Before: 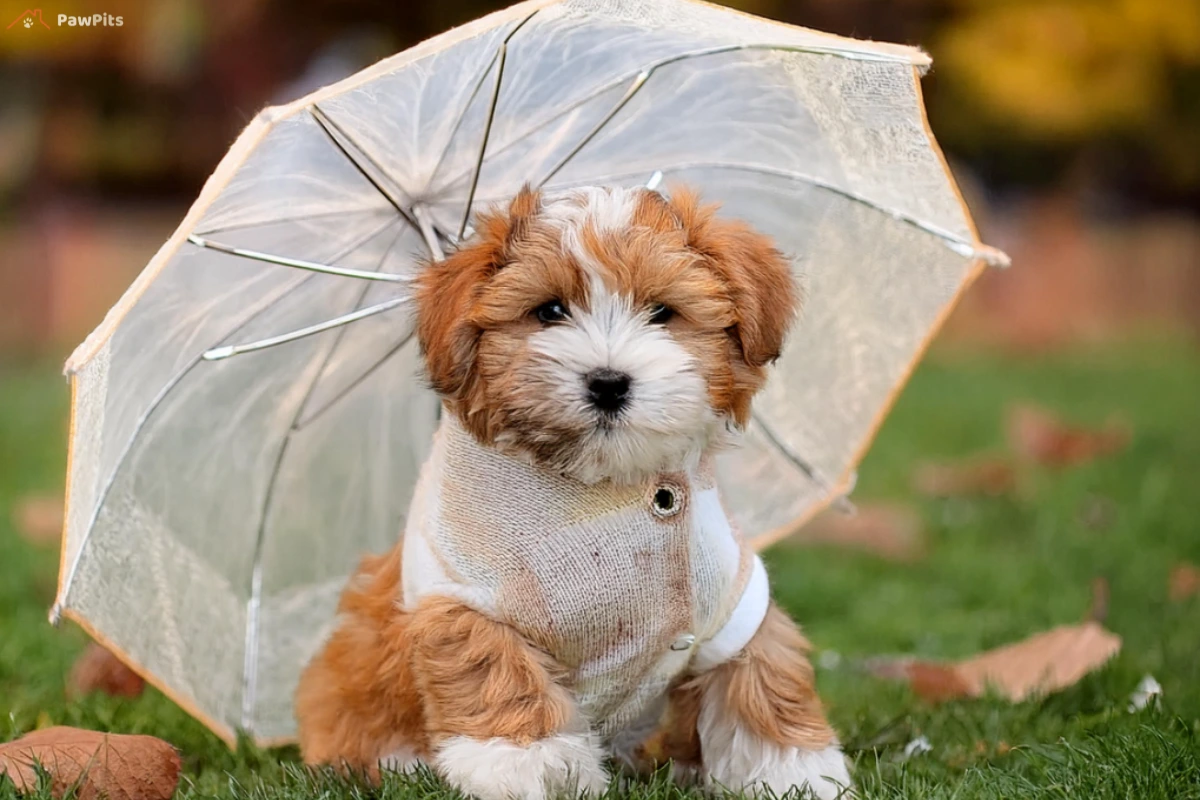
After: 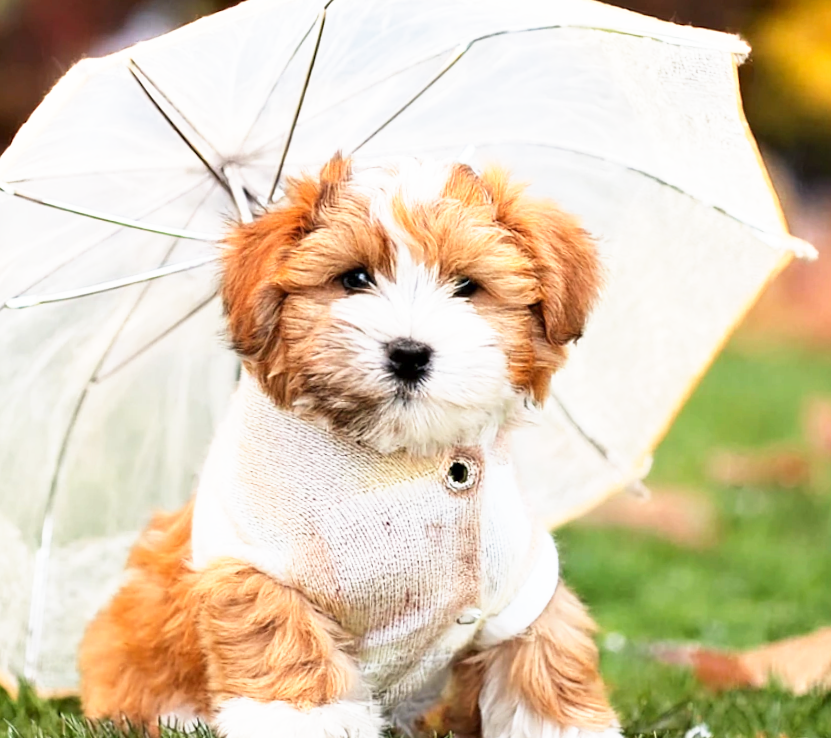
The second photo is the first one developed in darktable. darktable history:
base curve: curves: ch0 [(0, 0) (0.495, 0.917) (1, 1)], preserve colors none
crop and rotate: angle -3.2°, left 13.989%, top 0.028%, right 11.033%, bottom 0.041%
